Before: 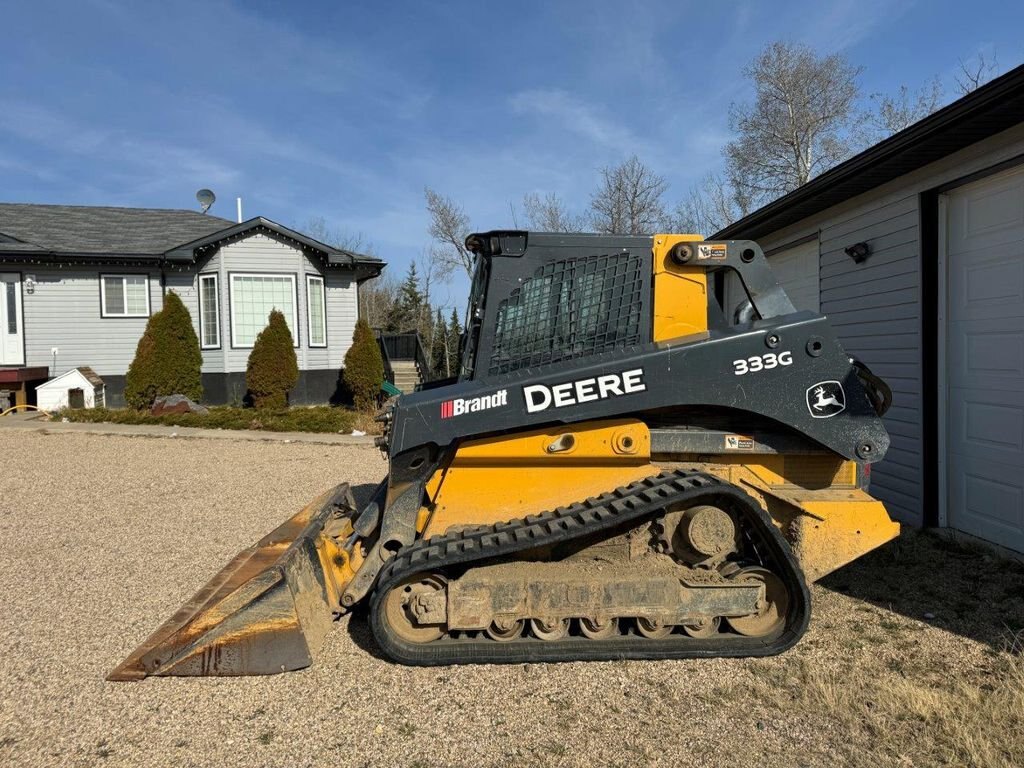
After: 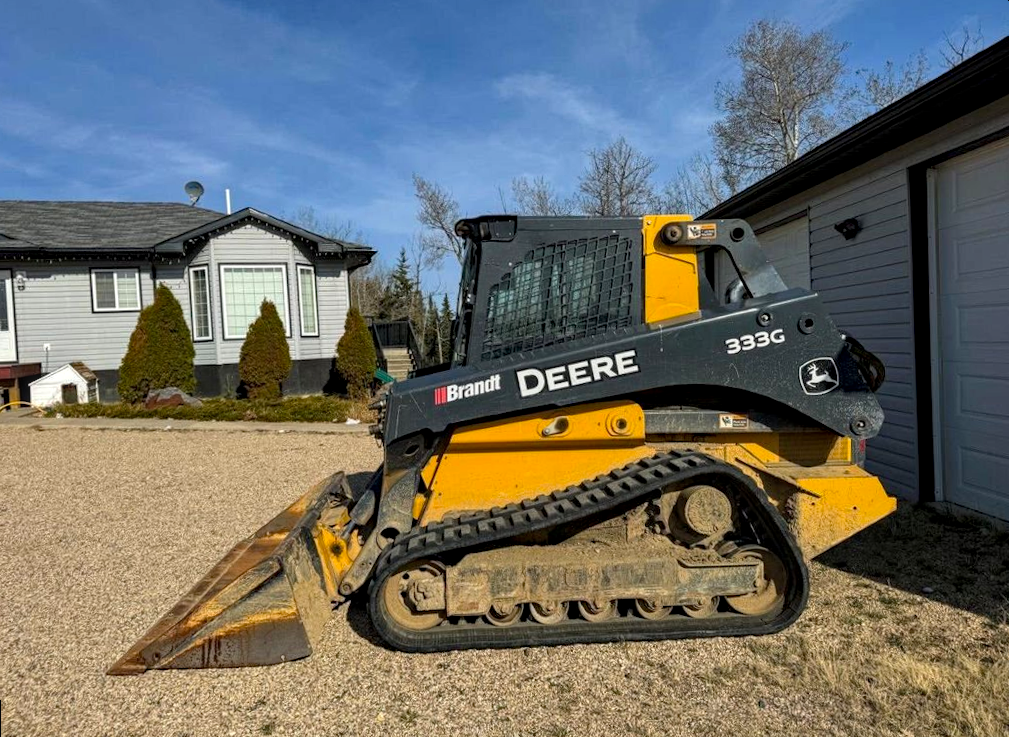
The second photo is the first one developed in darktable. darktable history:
rotate and perspective: rotation -1.42°, crop left 0.016, crop right 0.984, crop top 0.035, crop bottom 0.965
color balance: output saturation 110%
local contrast: on, module defaults
haze removal: compatibility mode true, adaptive false
